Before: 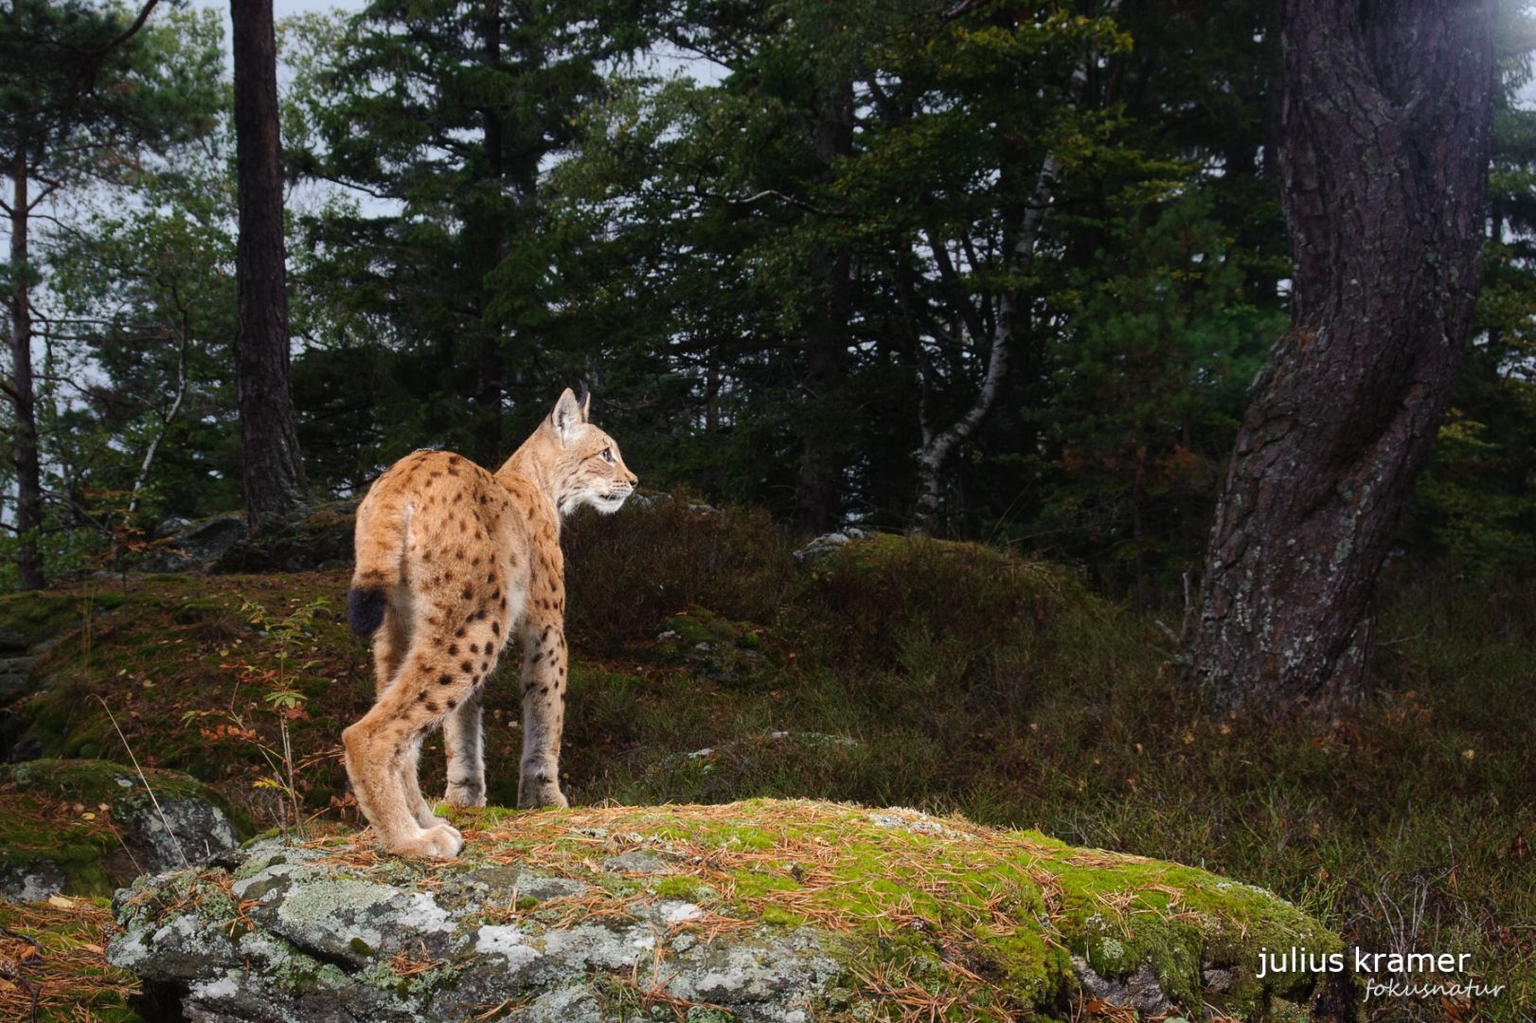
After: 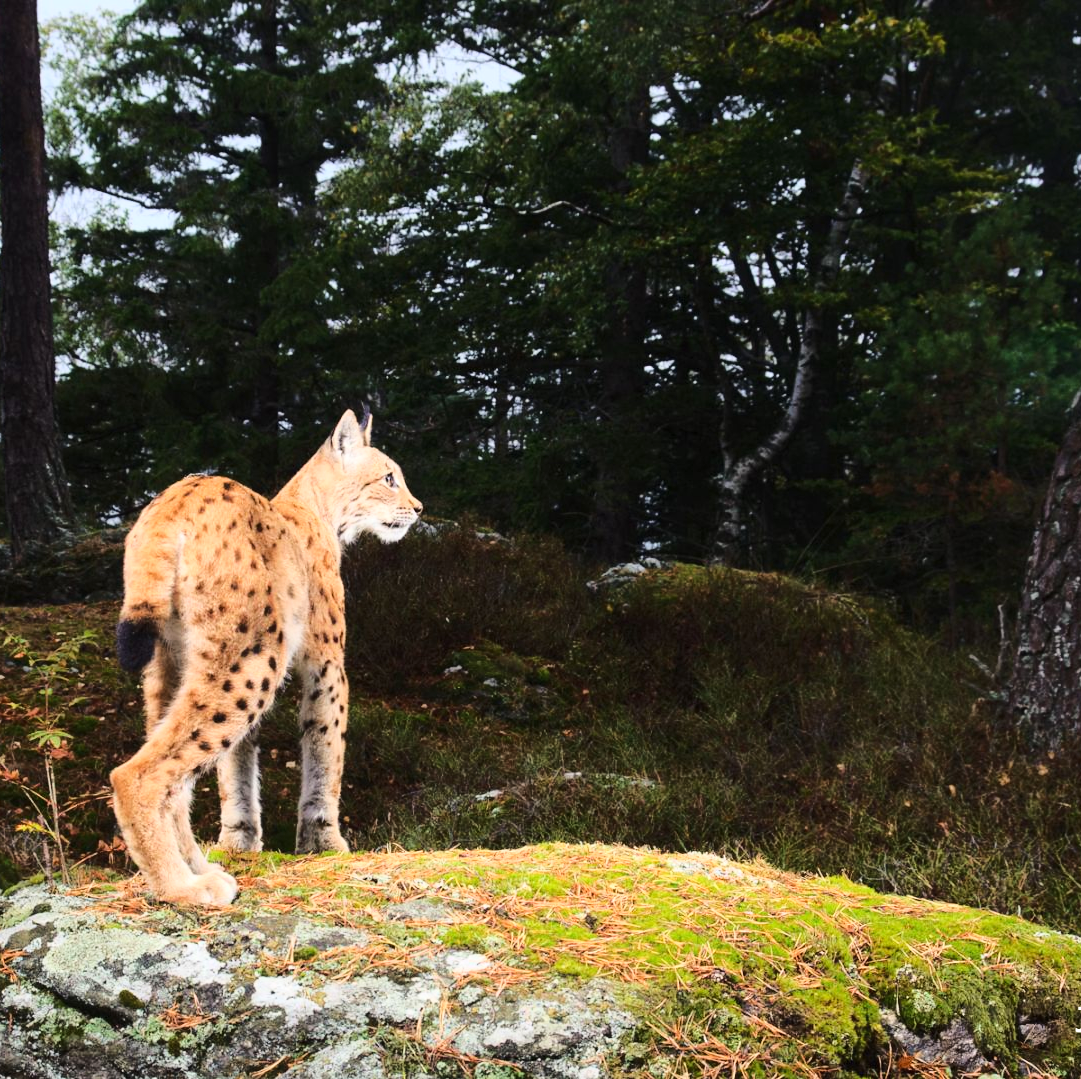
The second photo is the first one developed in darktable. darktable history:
base curve: curves: ch0 [(0, 0) (0.032, 0.037) (0.105, 0.228) (0.435, 0.76) (0.856, 0.983) (1, 1)]
crop and rotate: left 15.546%, right 17.787%
